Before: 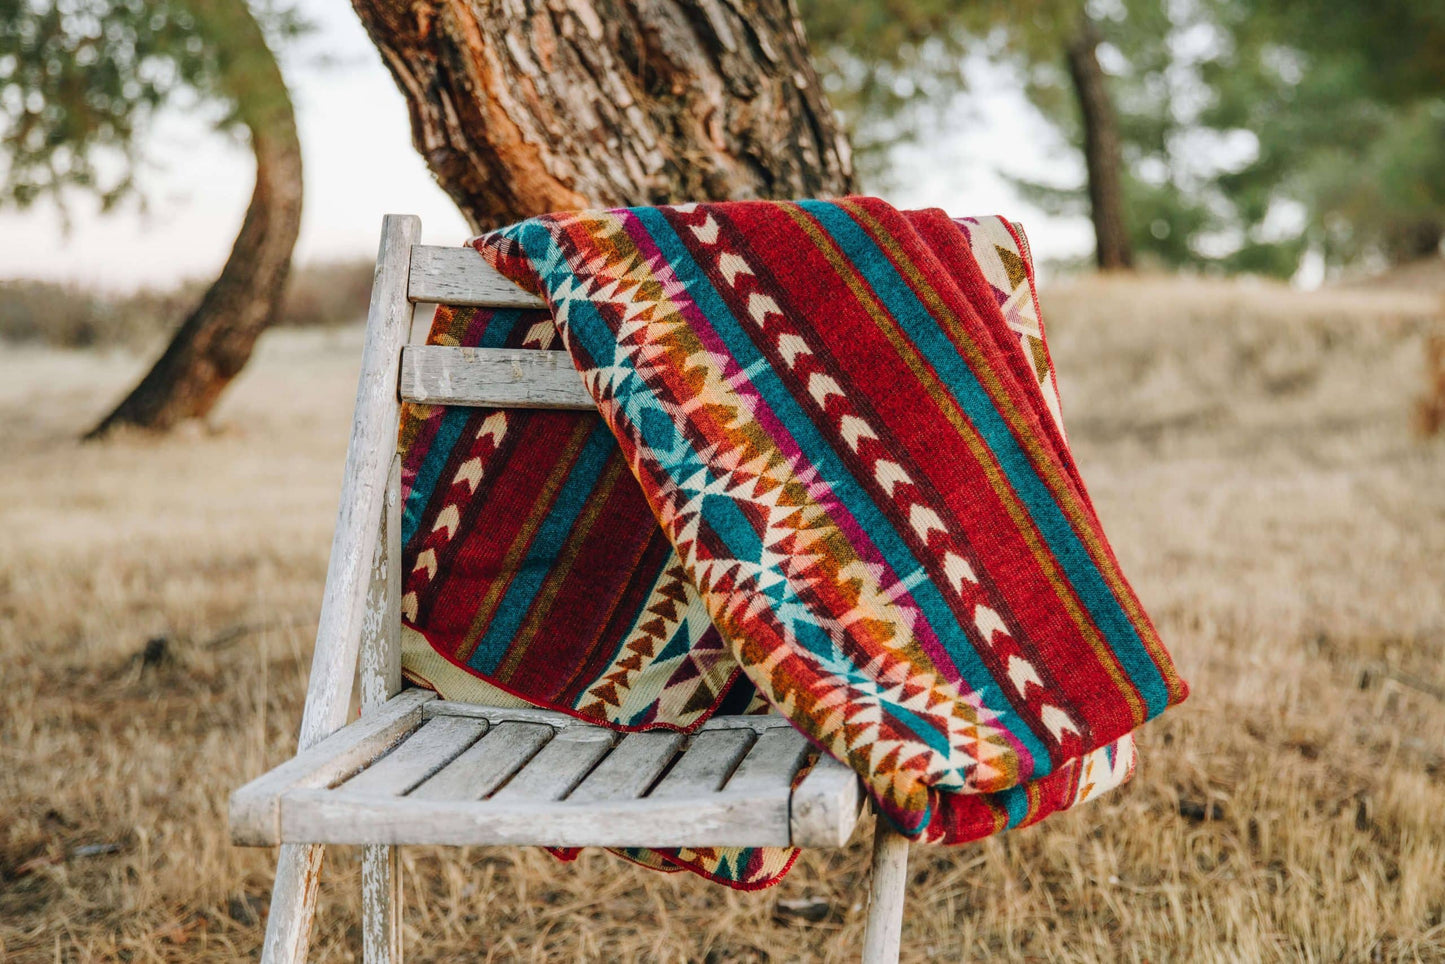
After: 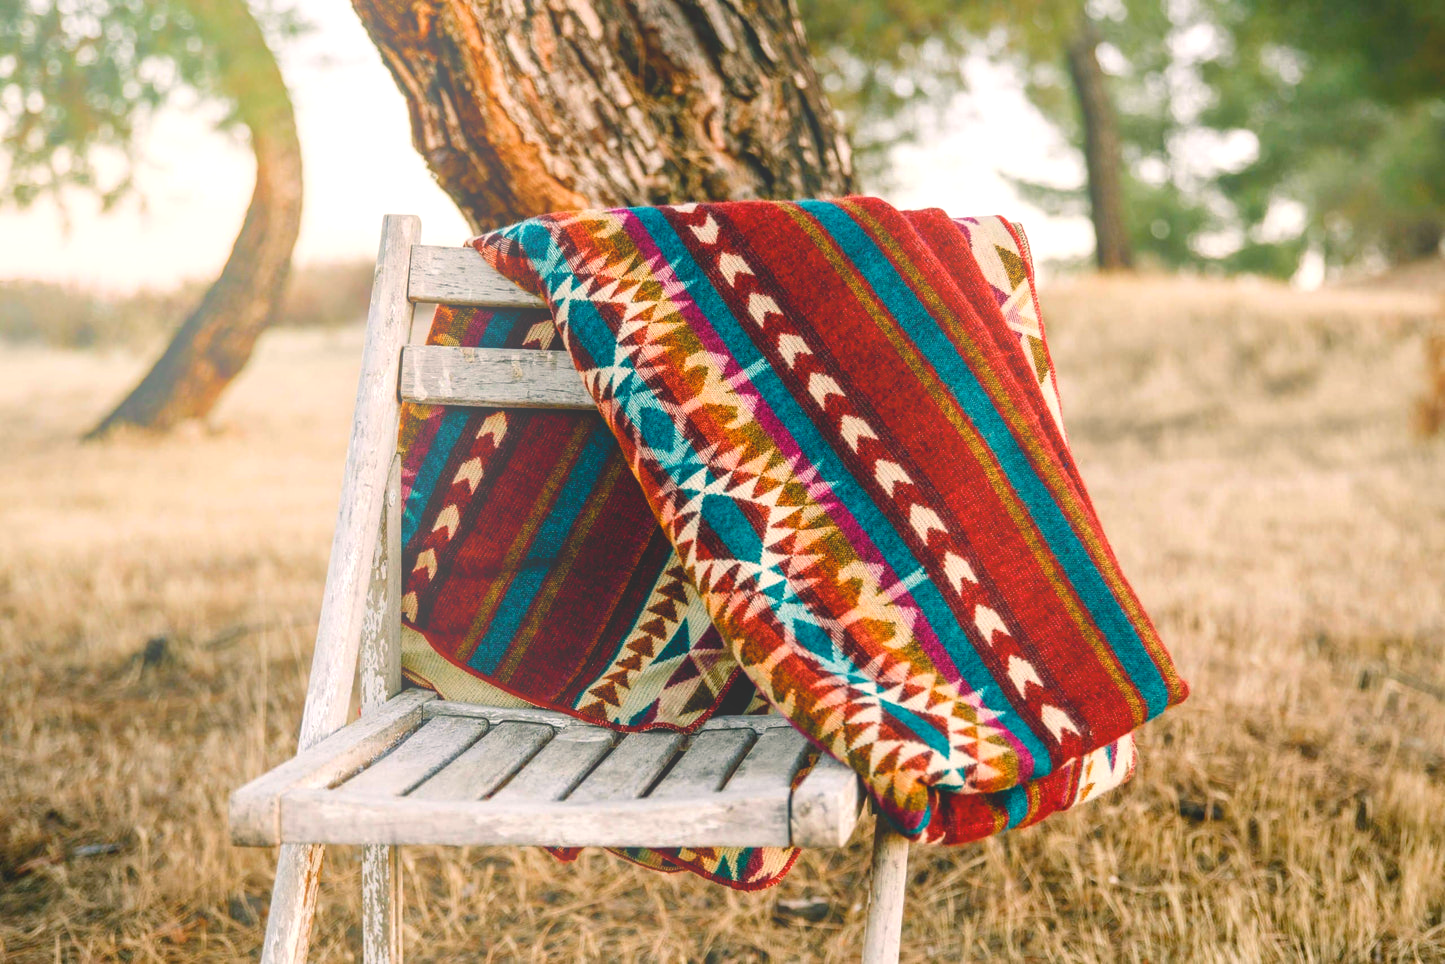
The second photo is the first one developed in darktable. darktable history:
color balance rgb: shadows lift › chroma 2%, shadows lift › hue 185.64°, power › luminance 1.48%, highlights gain › chroma 3%, highlights gain › hue 54.51°, global offset › luminance -0.4%, perceptual saturation grading › highlights -18.47%, perceptual saturation grading › mid-tones 6.62%, perceptual saturation grading › shadows 28.22%, perceptual brilliance grading › highlights 15.68%, perceptual brilliance grading › shadows -14.29%, global vibrance 25.96%, contrast 6.45%
exposure: exposure -0.21 EV, compensate highlight preservation false
bloom: size 40%
